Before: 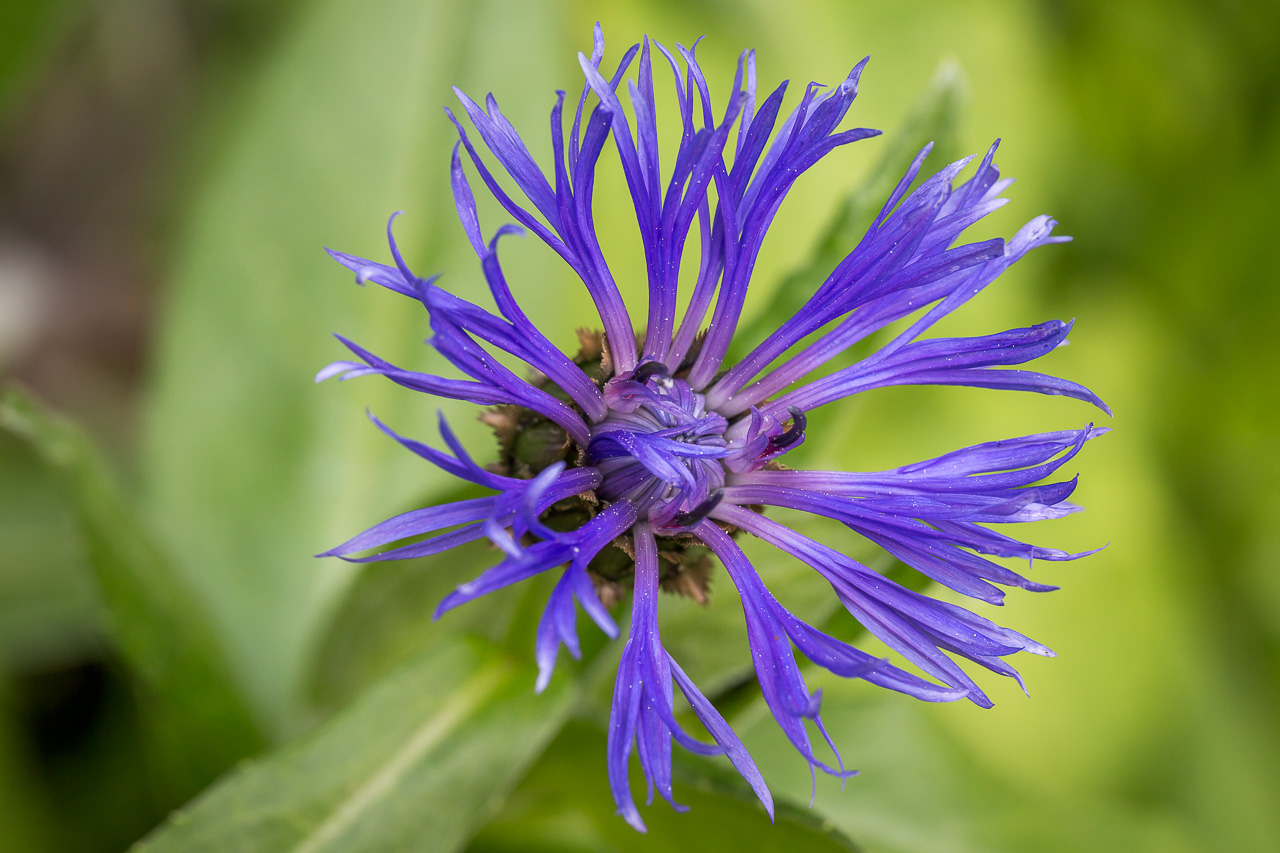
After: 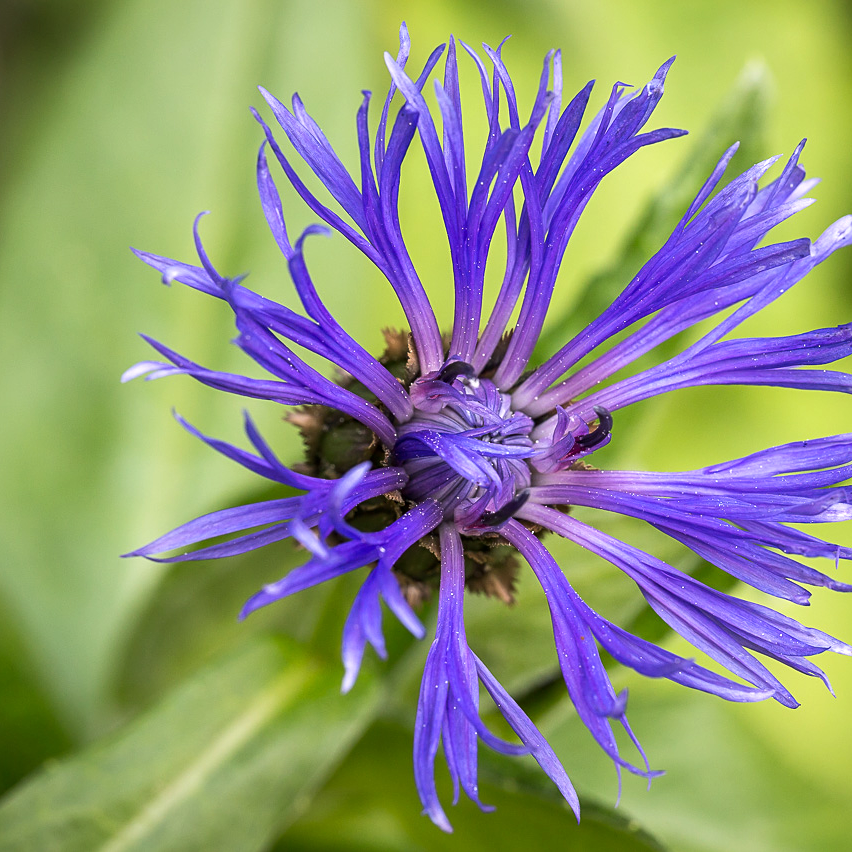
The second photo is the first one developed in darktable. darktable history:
tone equalizer: -8 EV -0.423 EV, -7 EV -0.364 EV, -6 EV -0.372 EV, -5 EV -0.246 EV, -3 EV 0.192 EV, -2 EV 0.323 EV, -1 EV 0.364 EV, +0 EV 0.4 EV, edges refinement/feathering 500, mask exposure compensation -1.57 EV, preserve details no
crop and rotate: left 15.171%, right 18.257%
sharpen: amount 0.203
base curve: preserve colors none
